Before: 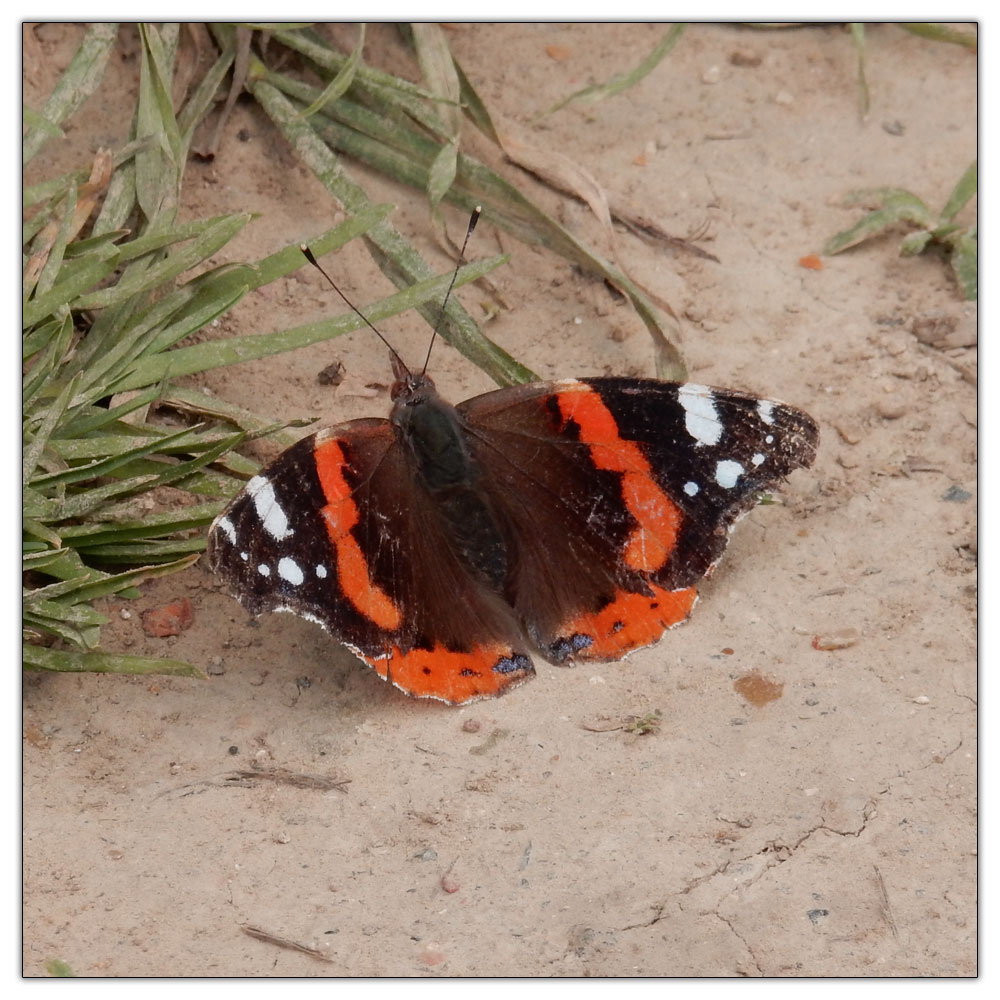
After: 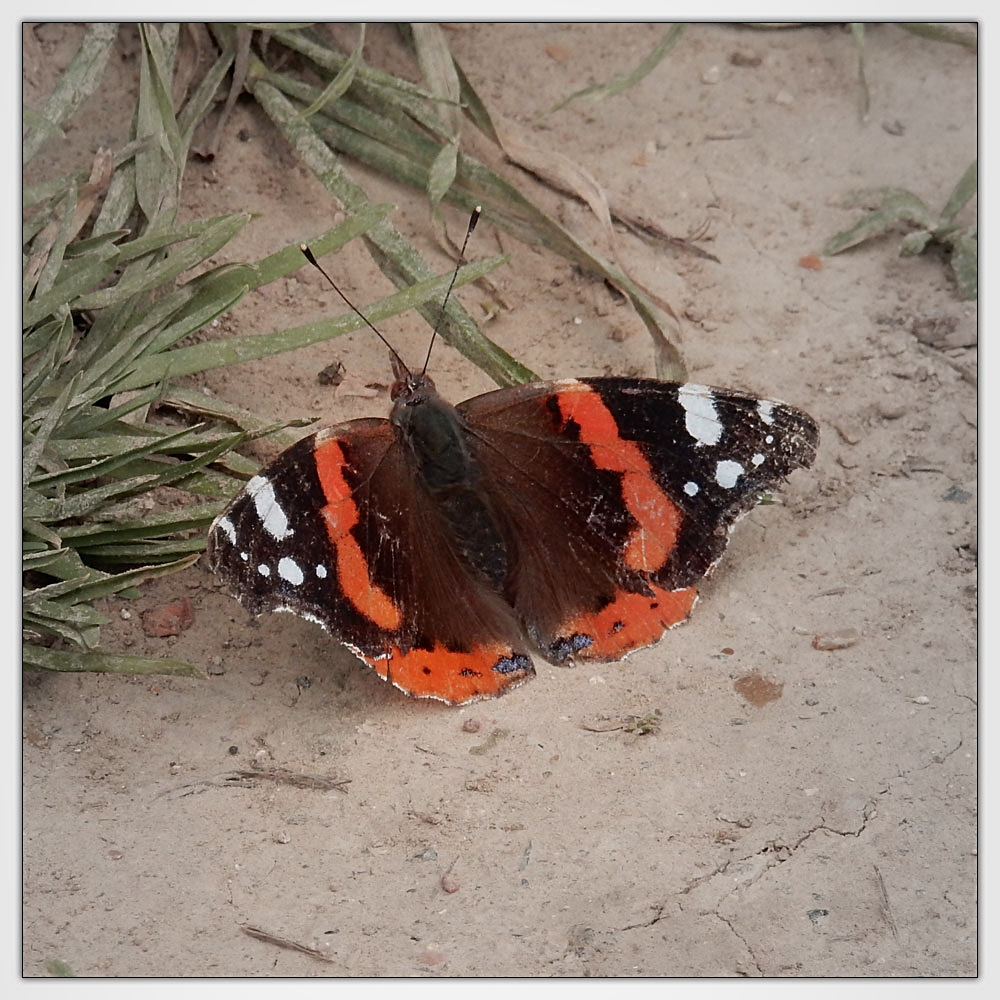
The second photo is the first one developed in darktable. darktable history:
sharpen: on, module defaults
vignetting: fall-off start 18.21%, fall-off radius 137.95%, brightness -0.207, center (-0.078, 0.066), width/height ratio 0.62, shape 0.59
